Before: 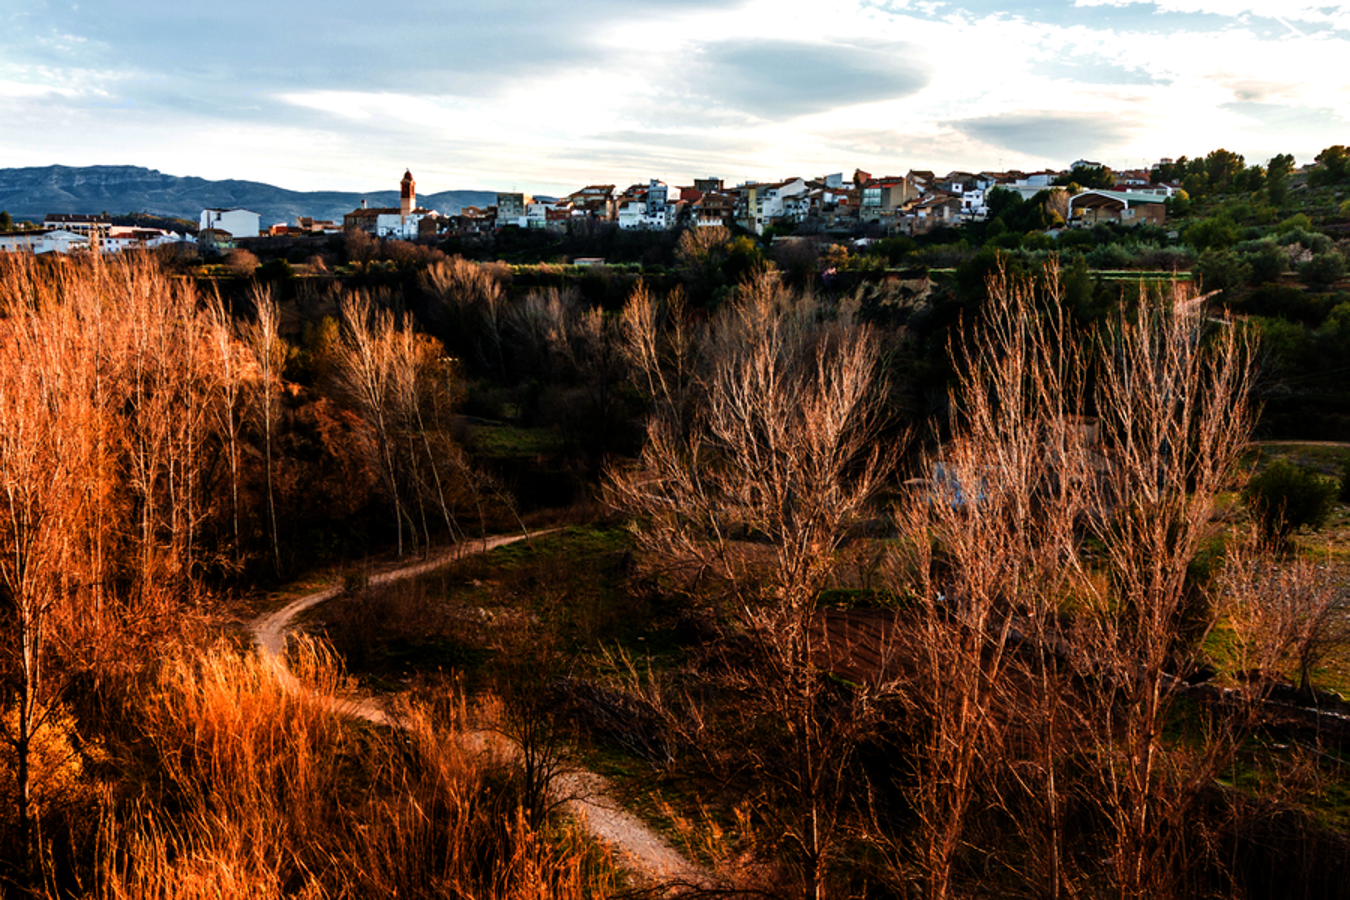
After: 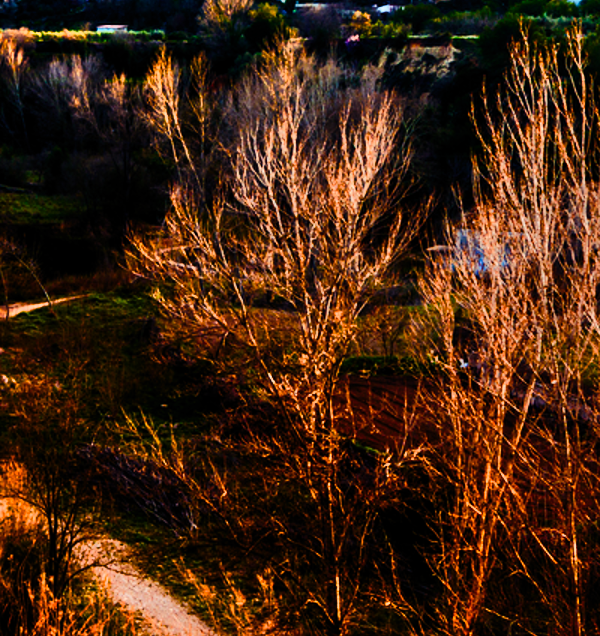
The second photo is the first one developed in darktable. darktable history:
crop: left 35.364%, top 25.916%, right 20.175%, bottom 3.373%
color balance rgb: shadows lift › luminance -21.697%, shadows lift › chroma 9.055%, shadows lift › hue 284.53°, power › luminance -7.923%, power › chroma 1.096%, power › hue 216.7°, linear chroma grading › shadows 31.629%, linear chroma grading › global chroma -1.671%, linear chroma grading › mid-tones 4.423%, perceptual saturation grading › global saturation 20%, perceptual saturation grading › highlights -50.104%, perceptual saturation grading › shadows 31.029%, global vibrance 5.249%, contrast 2.678%
shadows and highlights: low approximation 0.01, soften with gaussian
